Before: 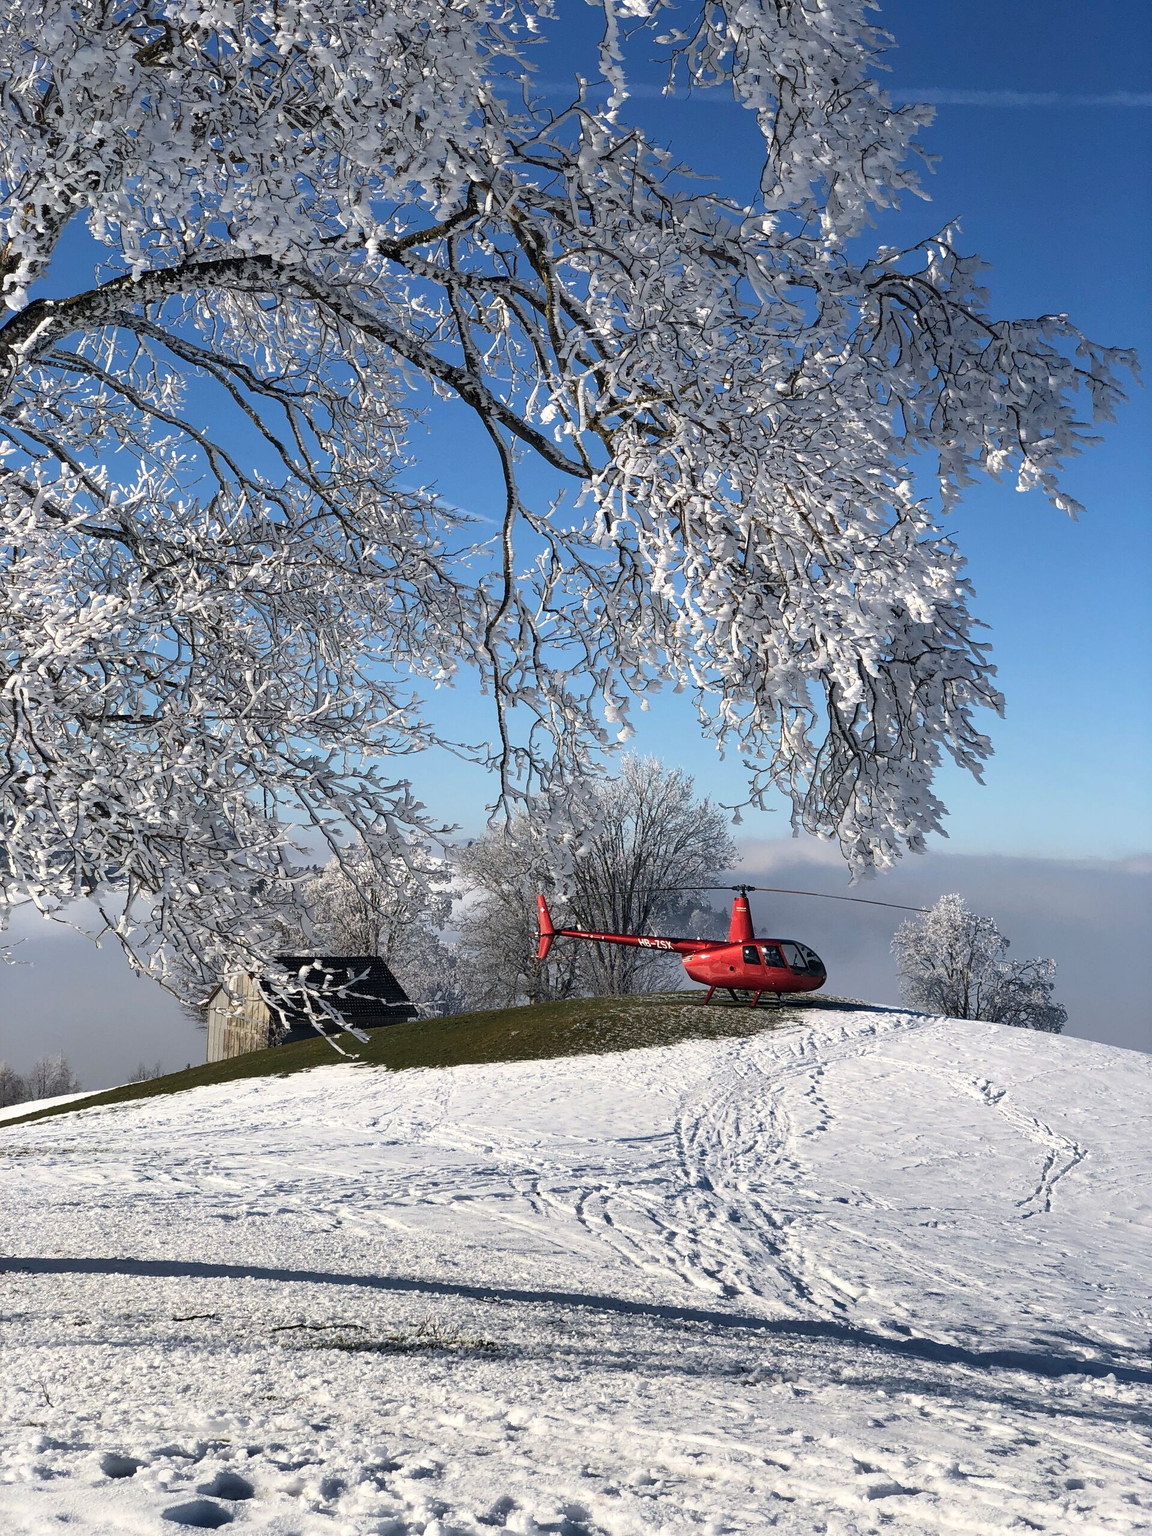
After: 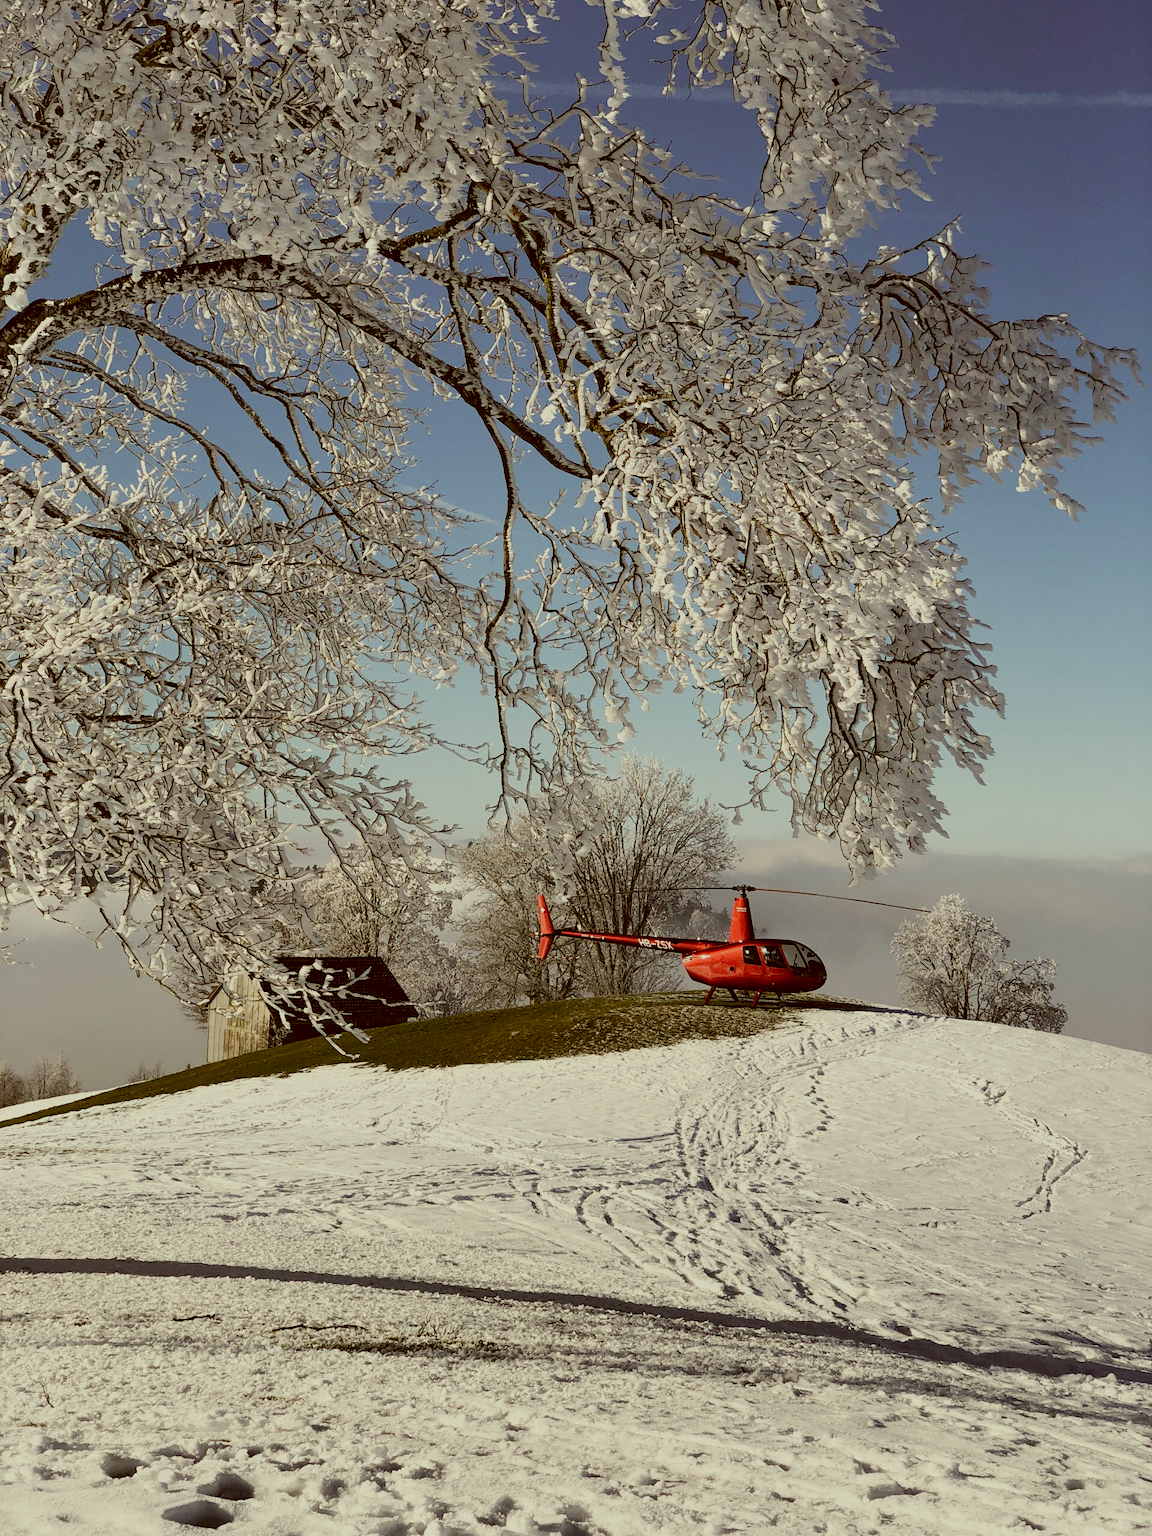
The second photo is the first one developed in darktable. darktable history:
filmic rgb: black relative exposure -7.65 EV, white relative exposure 4.56 EV, hardness 3.61, add noise in highlights 0.002, preserve chrominance no, color science v3 (2019), use custom middle-gray values true, contrast in highlights soft
color correction: highlights a* -5.27, highlights b* 9.8, shadows a* 9.25, shadows b* 24.63
